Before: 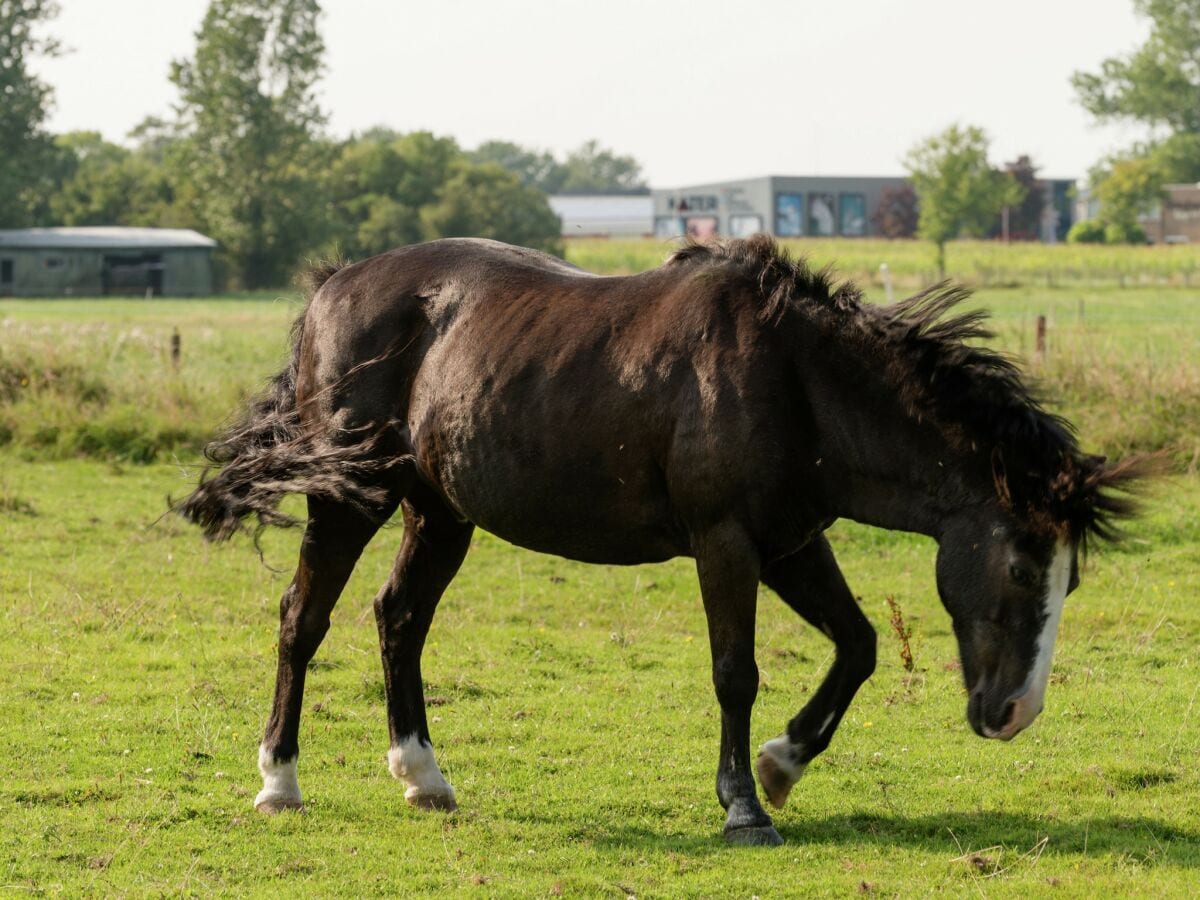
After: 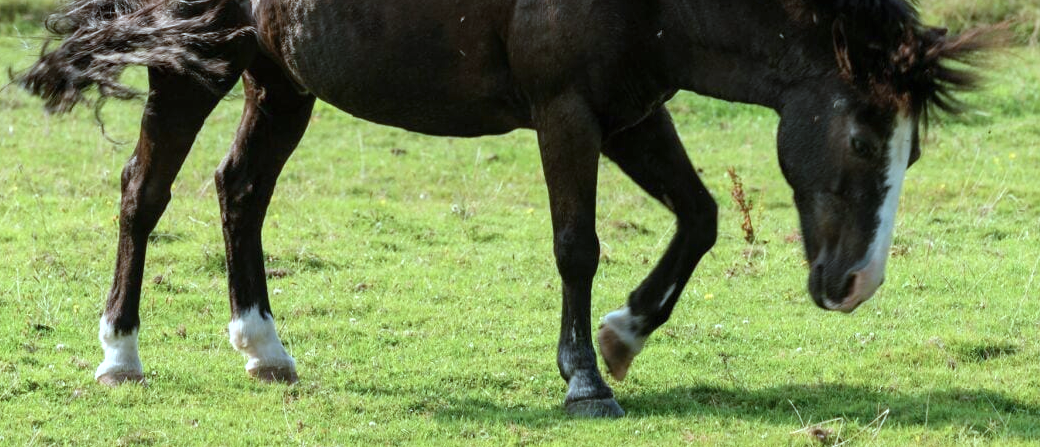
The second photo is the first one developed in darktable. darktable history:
color correction: highlights a* -9.77, highlights b* -21.76
exposure: black level correction 0, exposure 0.499 EV, compensate highlight preservation false
crop and rotate: left 13.307%, top 47.595%, bottom 2.723%
